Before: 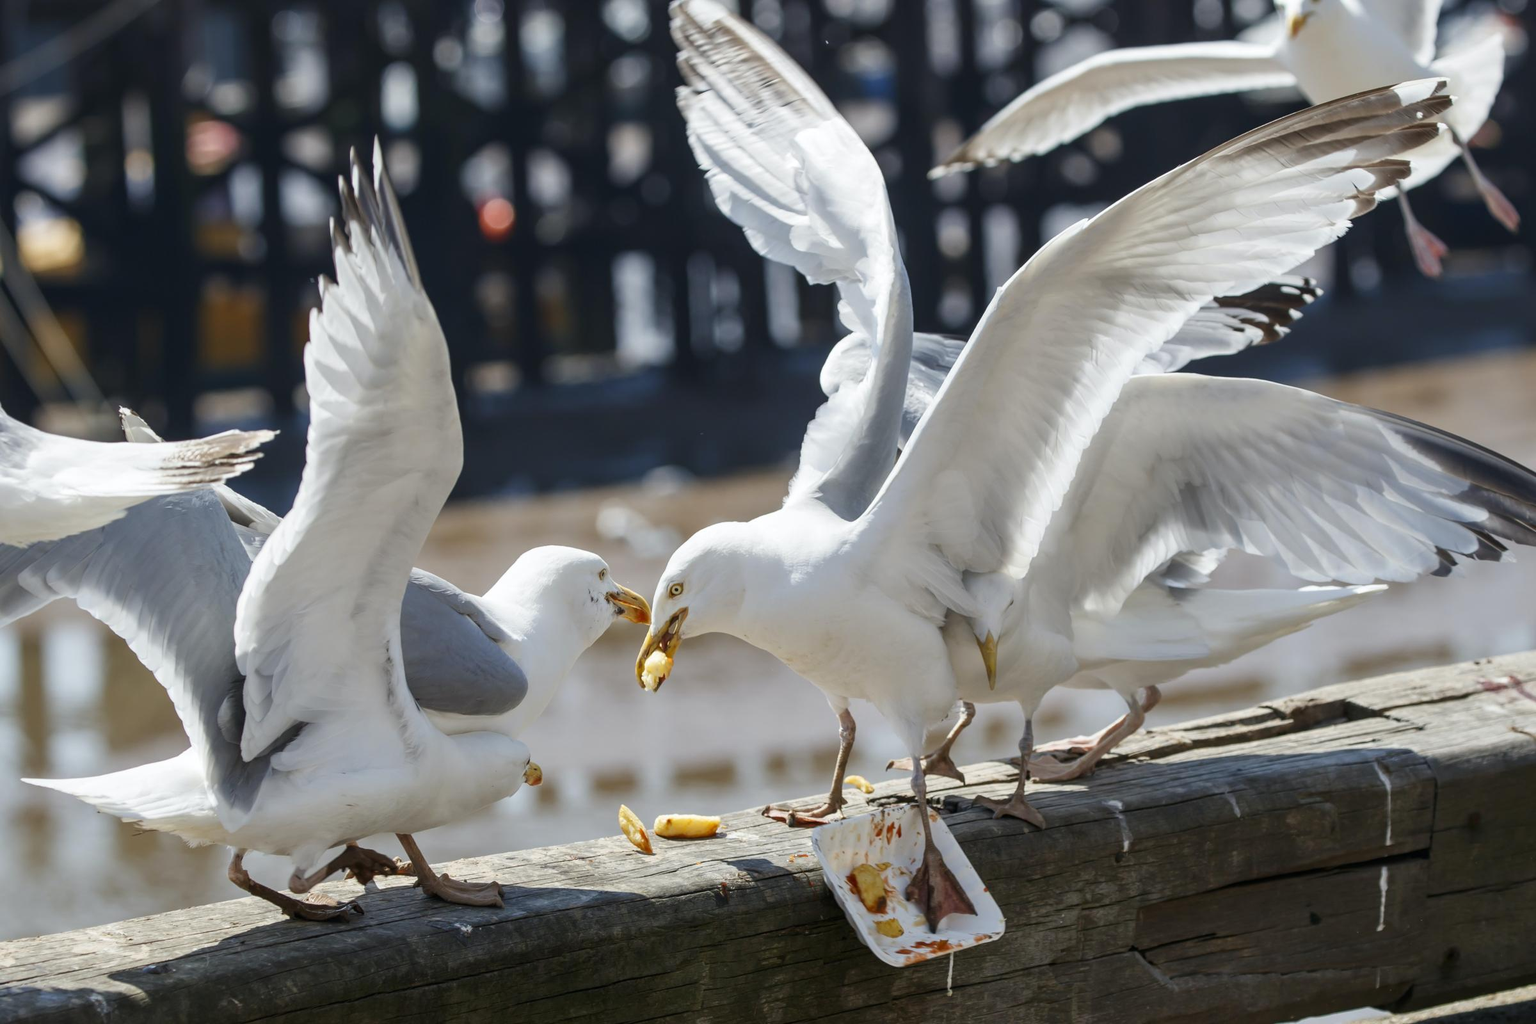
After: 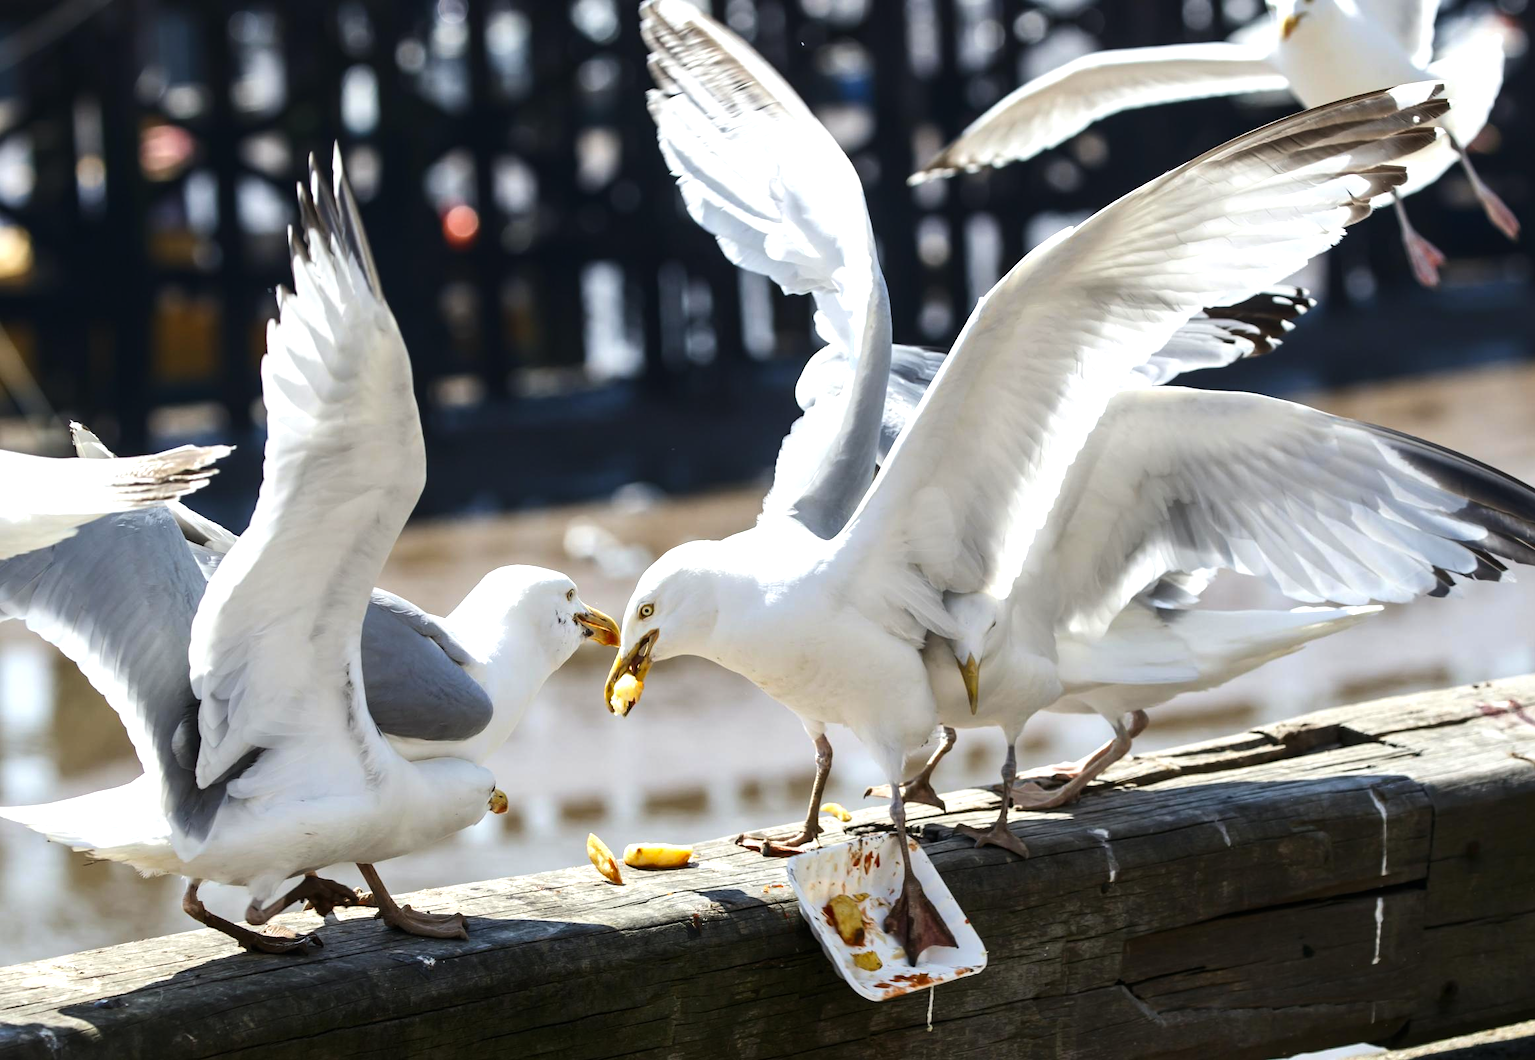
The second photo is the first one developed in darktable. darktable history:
contrast brightness saturation: contrast 0.041, saturation 0.156
crop and rotate: left 3.402%
tone equalizer: -8 EV -0.786 EV, -7 EV -0.726 EV, -6 EV -0.595 EV, -5 EV -0.419 EV, -3 EV 0.379 EV, -2 EV 0.6 EV, -1 EV 0.688 EV, +0 EV 0.758 EV, edges refinement/feathering 500, mask exposure compensation -1.57 EV, preserve details no
